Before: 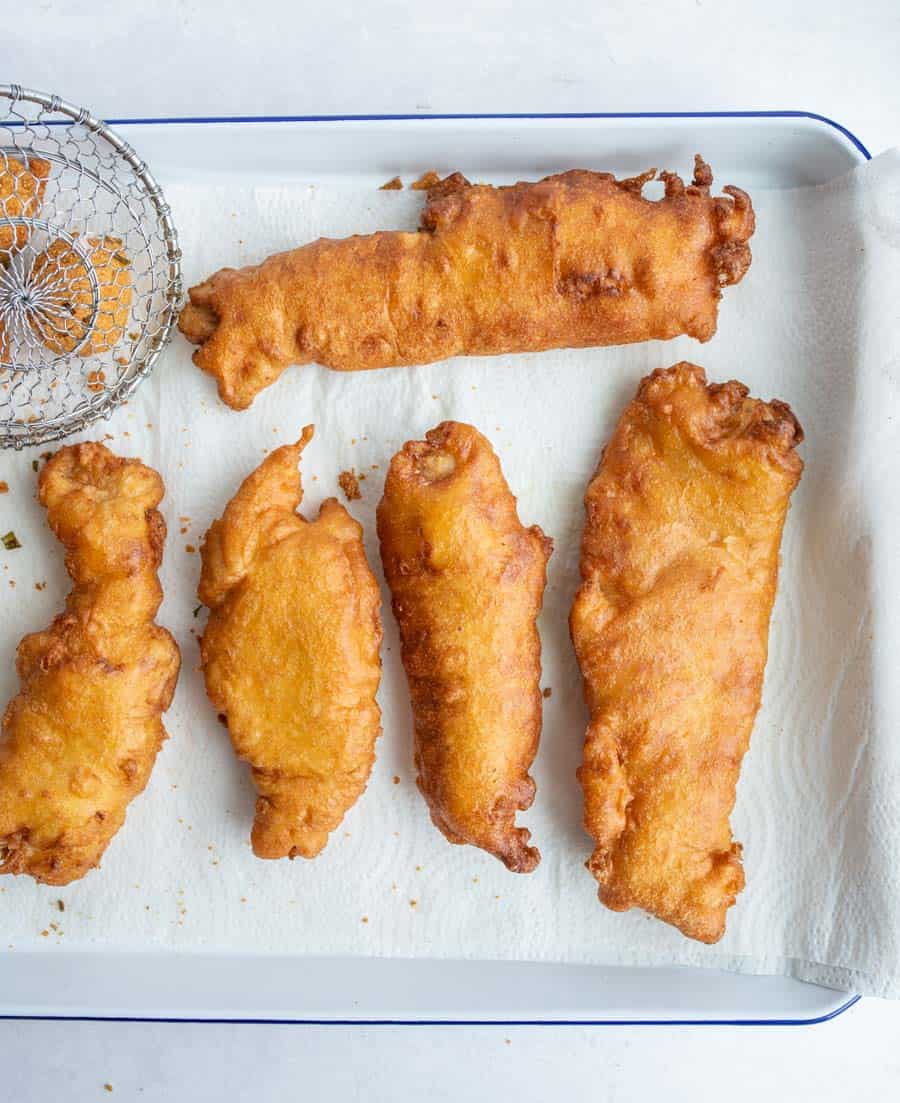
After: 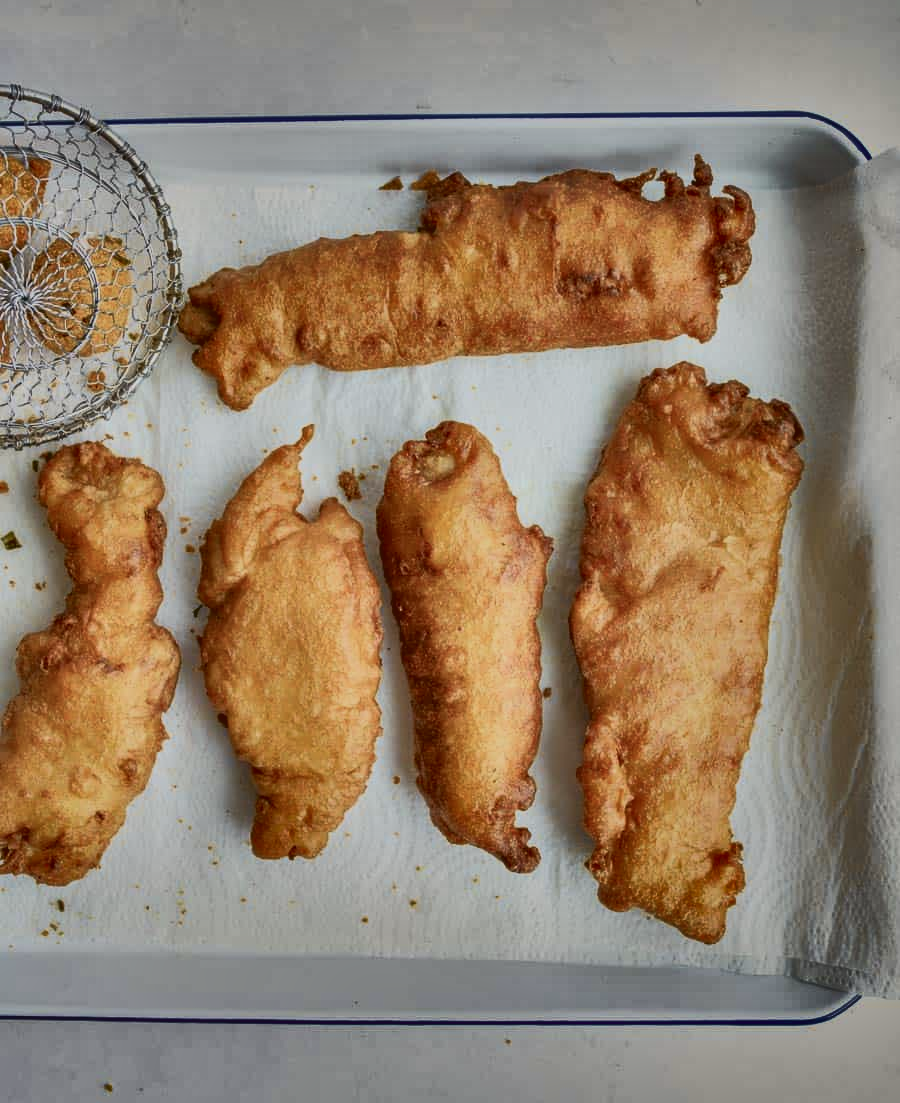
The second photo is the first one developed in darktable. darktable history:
shadows and highlights: shadows 19.14, highlights -83.91, soften with gaussian
contrast equalizer: y [[0.6 ×6], [0.55 ×6], [0 ×6], [0 ×6], [0 ×6]]
tone curve: curves: ch0 [(0, 0) (0.091, 0.066) (0.184, 0.16) (0.491, 0.519) (0.748, 0.765) (1, 0.919)]; ch1 [(0, 0) (0.179, 0.173) (0.322, 0.32) (0.424, 0.424) (0.502, 0.504) (0.56, 0.575) (0.631, 0.675) (0.777, 0.806) (1, 1)]; ch2 [(0, 0) (0.434, 0.447) (0.485, 0.495) (0.524, 0.563) (0.676, 0.691) (1, 1)], color space Lab, independent channels, preserve colors none
contrast brightness saturation: contrast -0.263, saturation -0.422
